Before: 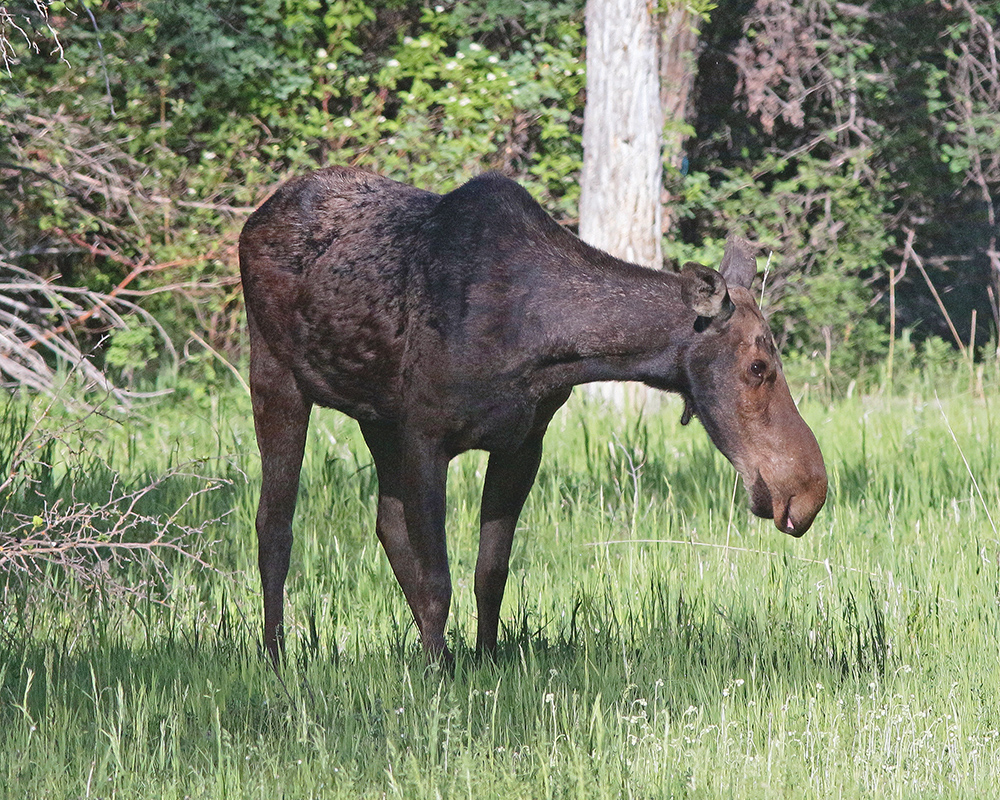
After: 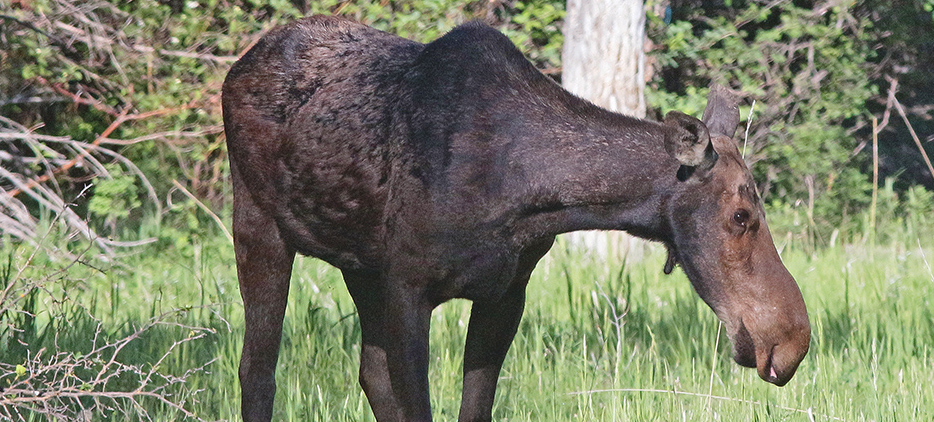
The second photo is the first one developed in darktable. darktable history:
crop: left 1.798%, top 18.945%, right 4.799%, bottom 28.234%
